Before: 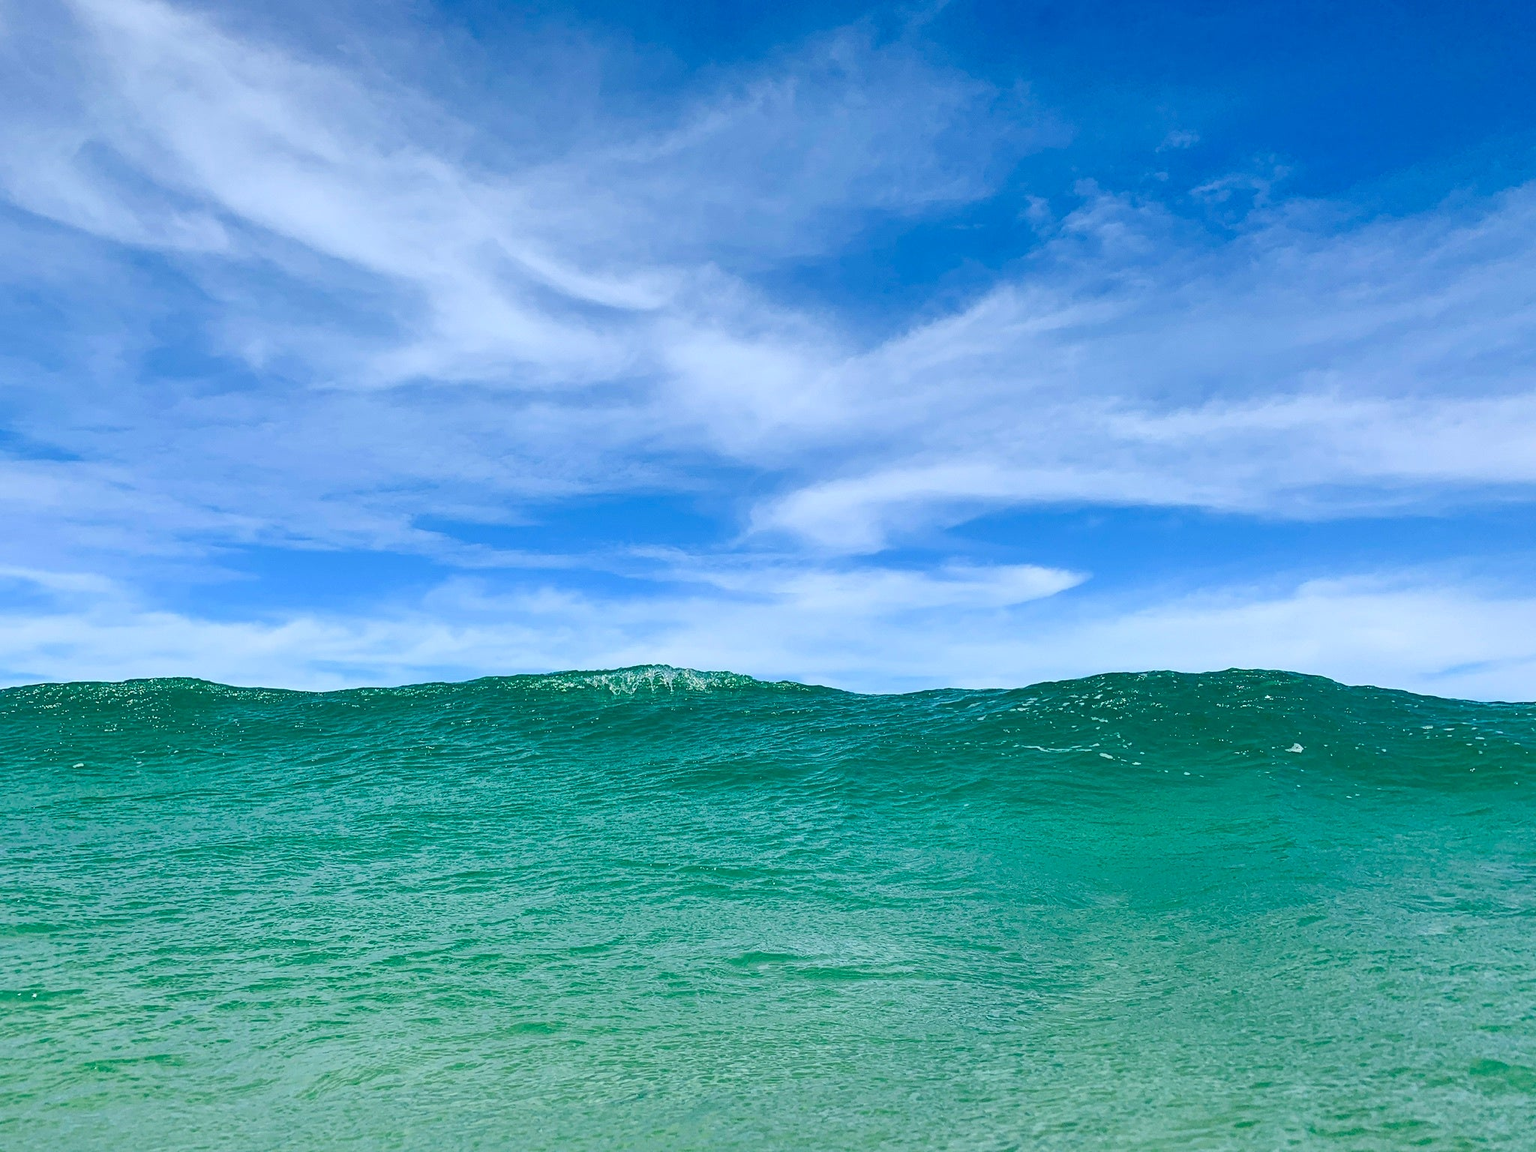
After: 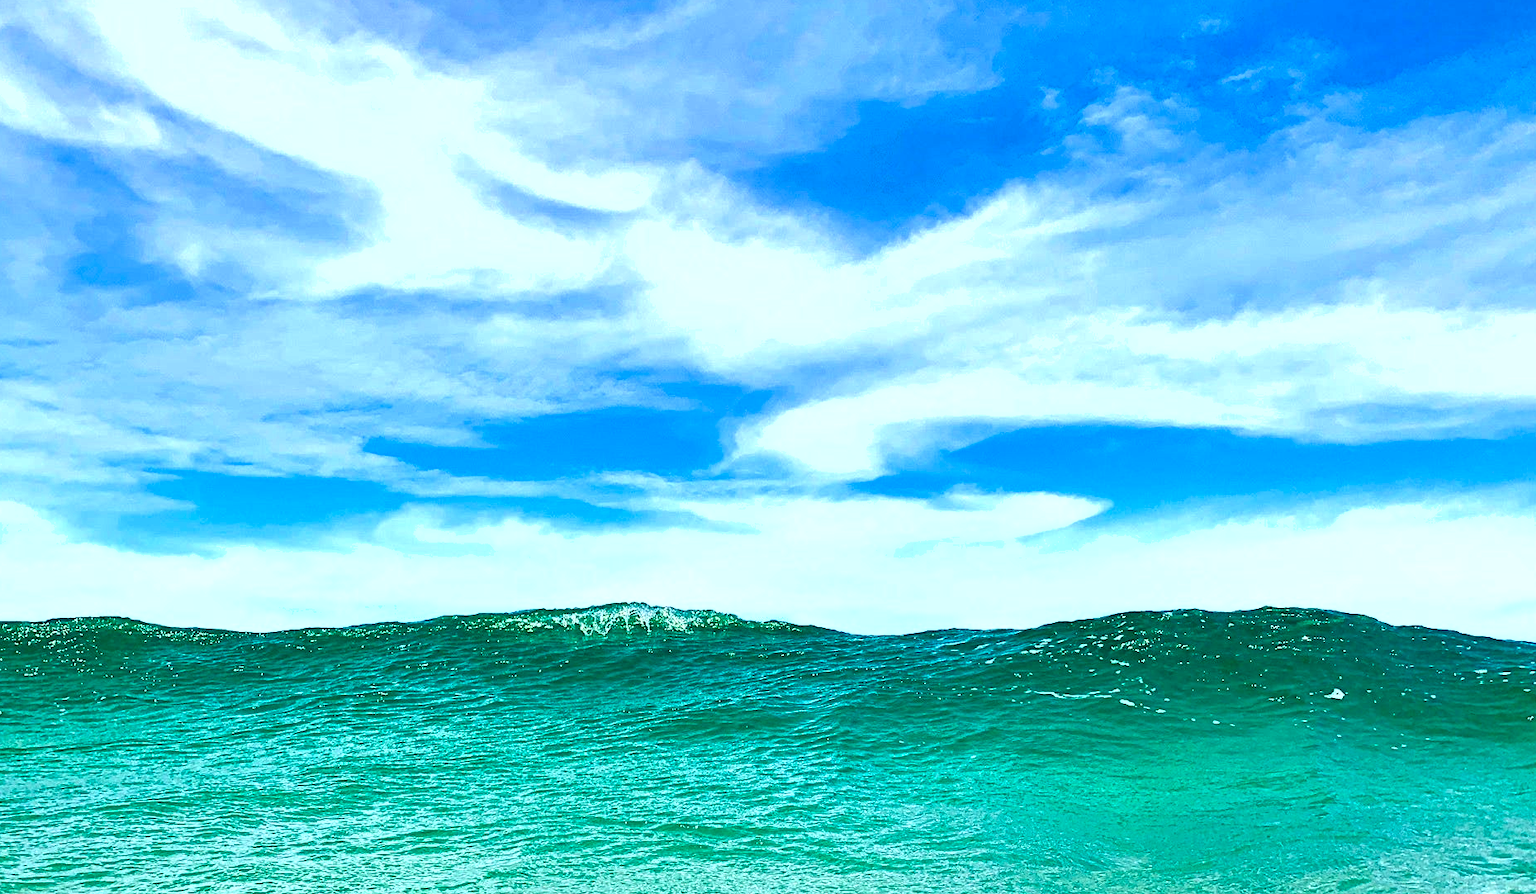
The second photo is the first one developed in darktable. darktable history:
crop: left 5.371%, top 10.224%, right 3.808%, bottom 19.26%
exposure: black level correction 0.001, exposure 1 EV, compensate highlight preservation false
shadows and highlights: shadows 25.35, white point adjustment -3.15, highlights -30.01
contrast equalizer: octaves 7, y [[0.6 ×6], [0.55 ×6], [0 ×6], [0 ×6], [0 ×6]]
